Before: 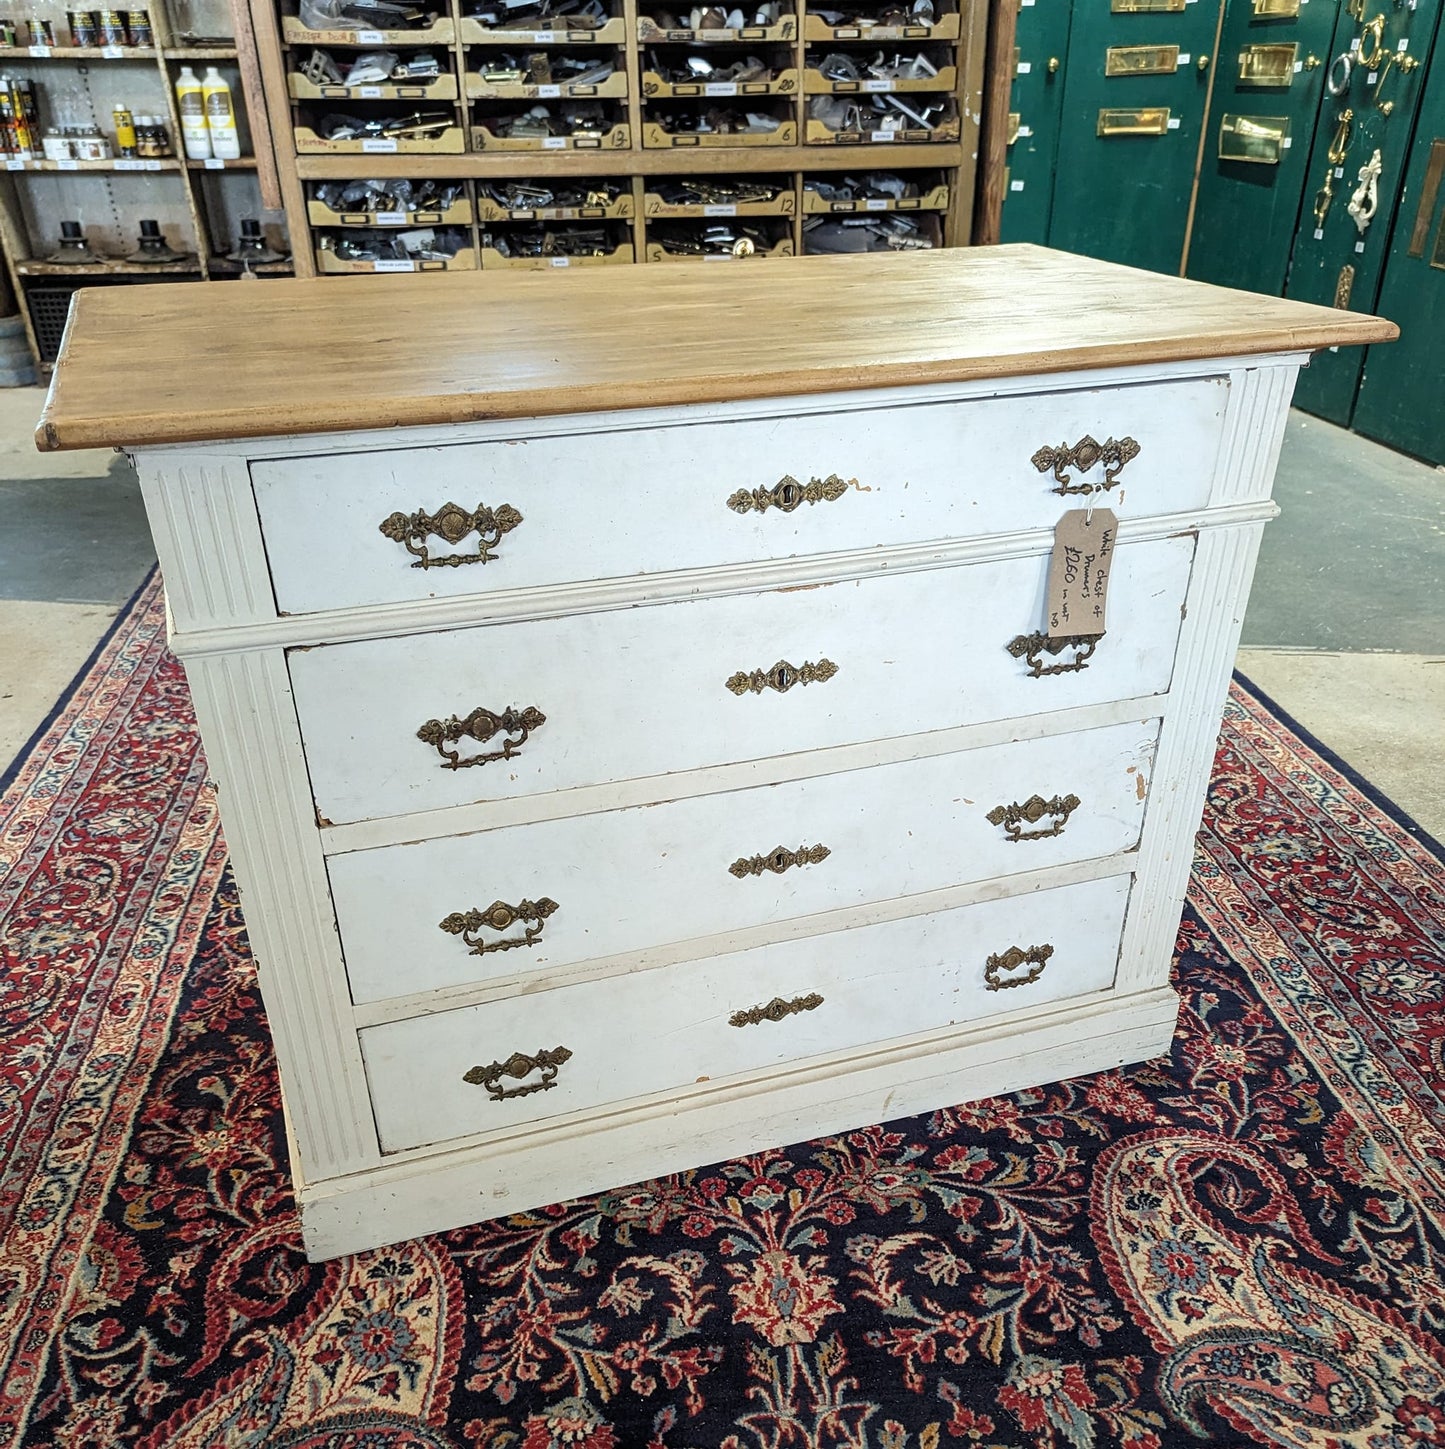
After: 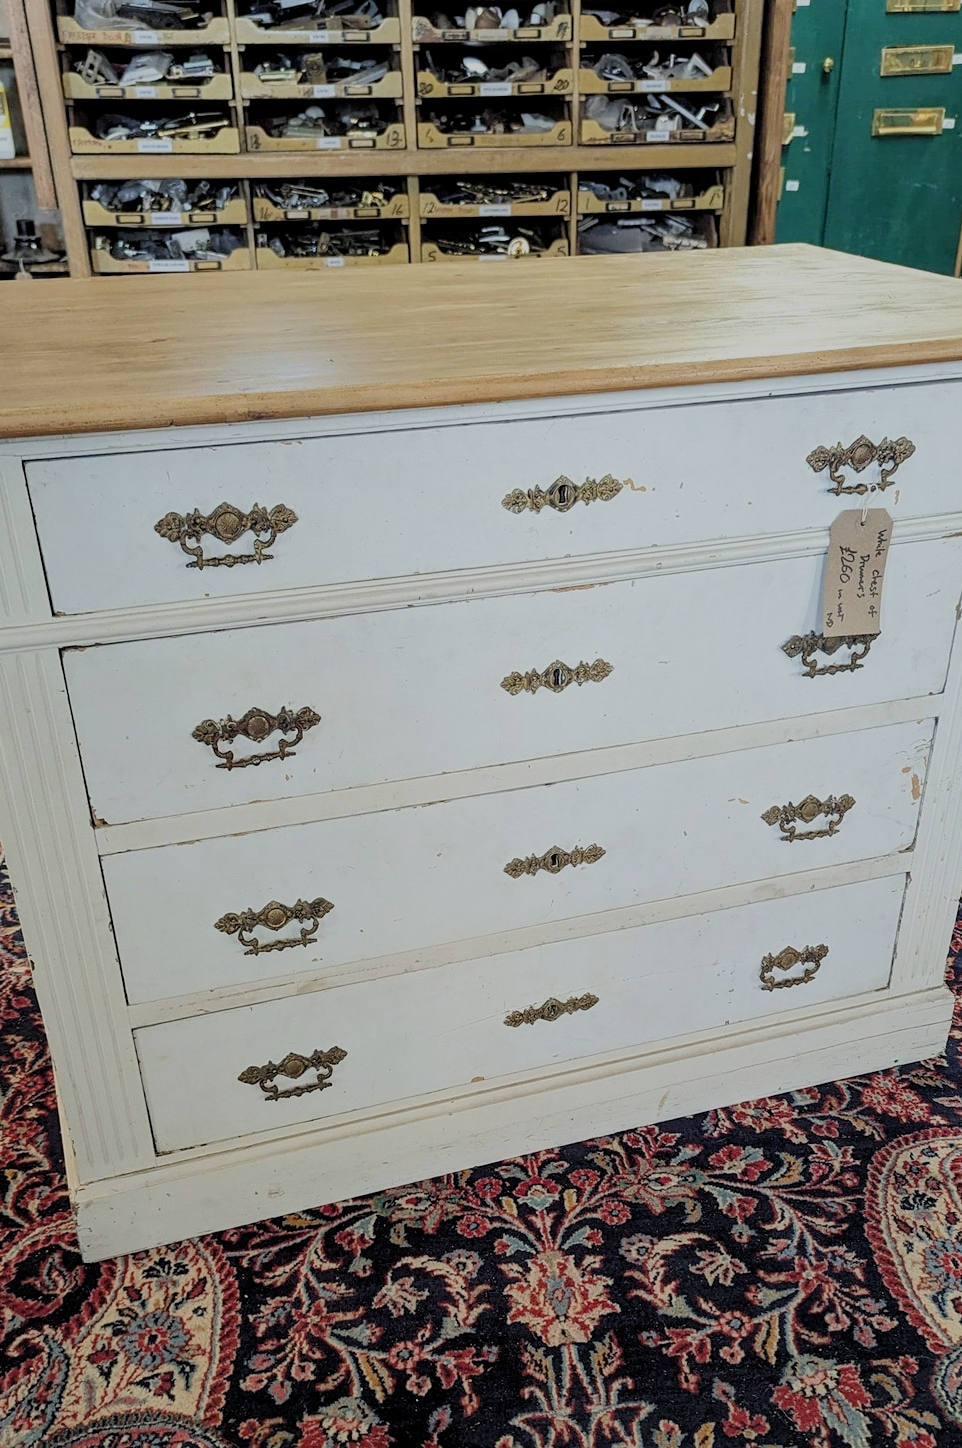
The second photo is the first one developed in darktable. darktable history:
crop and rotate: left 15.593%, right 17.776%
filmic rgb: black relative exposure -8.84 EV, white relative exposure 4.99 EV, target black luminance 0%, hardness 3.78, latitude 66.71%, contrast 0.816, highlights saturation mix 10.88%, shadows ↔ highlights balance 20.31%, iterations of high-quality reconstruction 0
